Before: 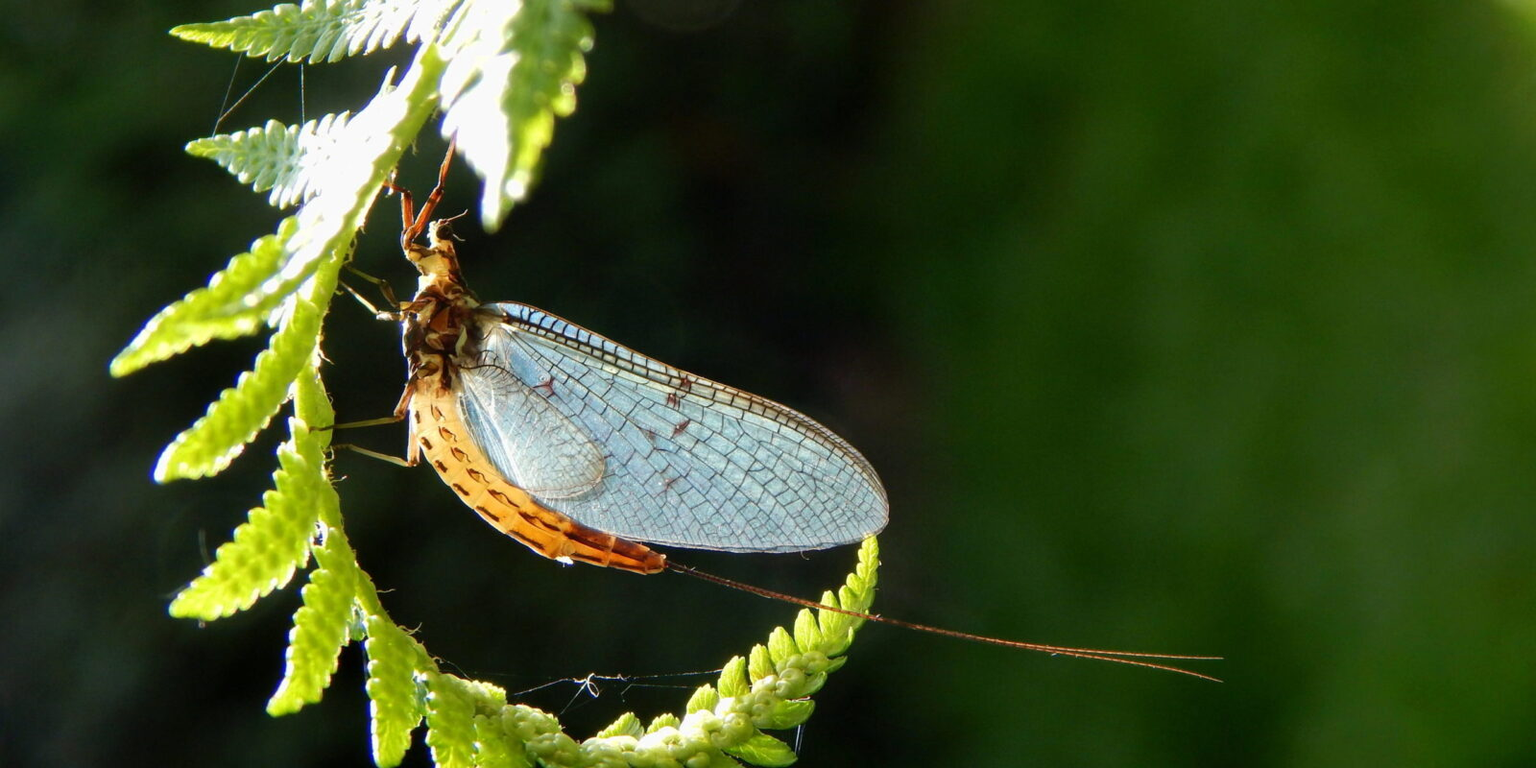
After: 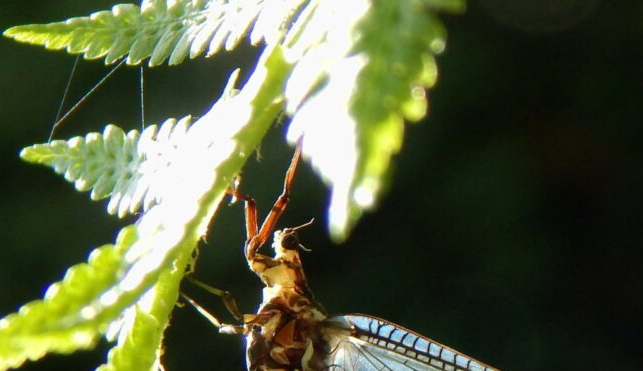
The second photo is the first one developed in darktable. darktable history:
crop and rotate: left 10.856%, top 0.057%, right 48.953%, bottom 53.464%
